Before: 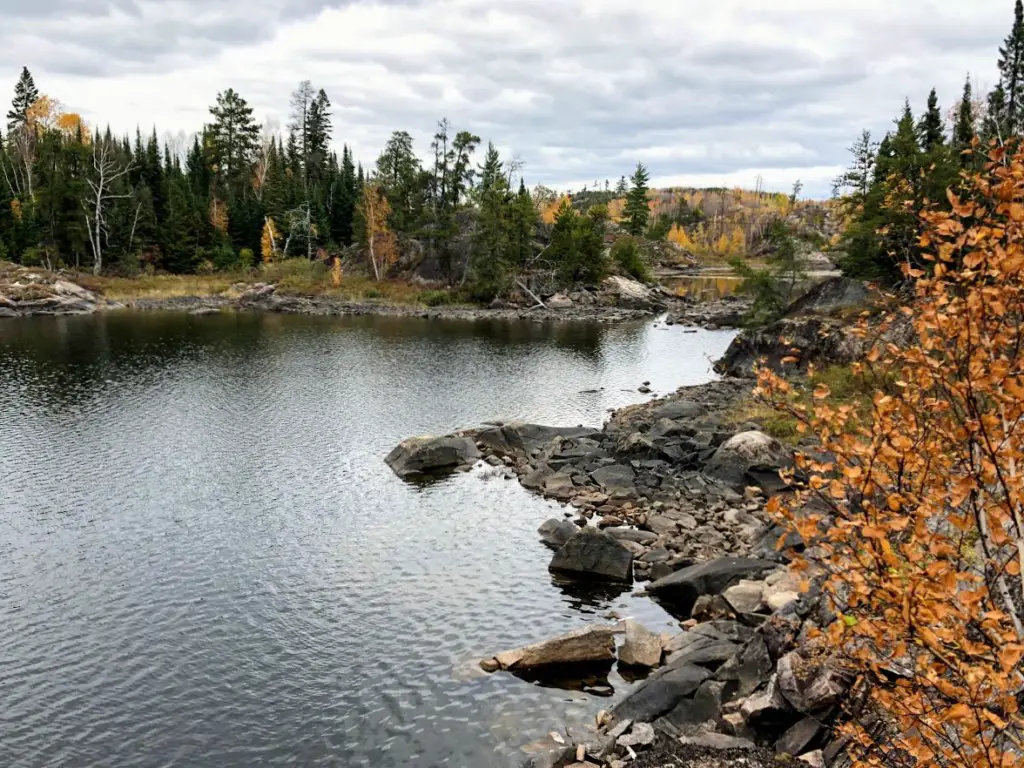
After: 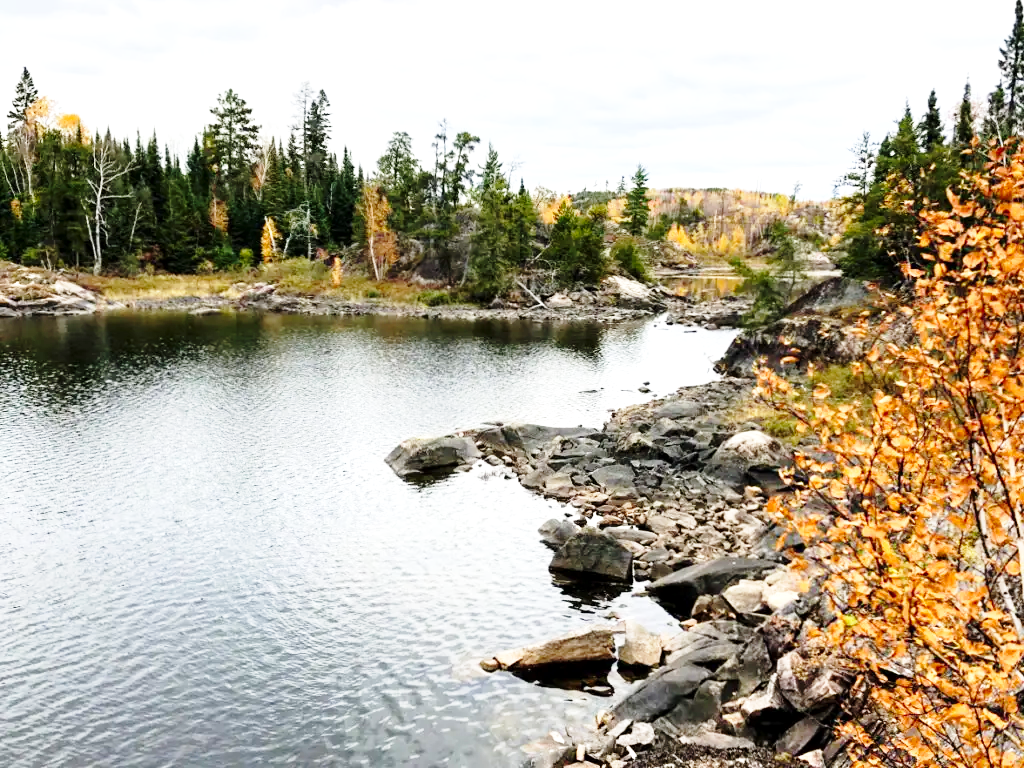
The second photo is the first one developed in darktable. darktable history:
exposure: black level correction 0.001, exposure 0.5 EV, compensate exposure bias true, compensate highlight preservation false
base curve: curves: ch0 [(0, 0) (0.028, 0.03) (0.121, 0.232) (0.46, 0.748) (0.859, 0.968) (1, 1)], preserve colors none
